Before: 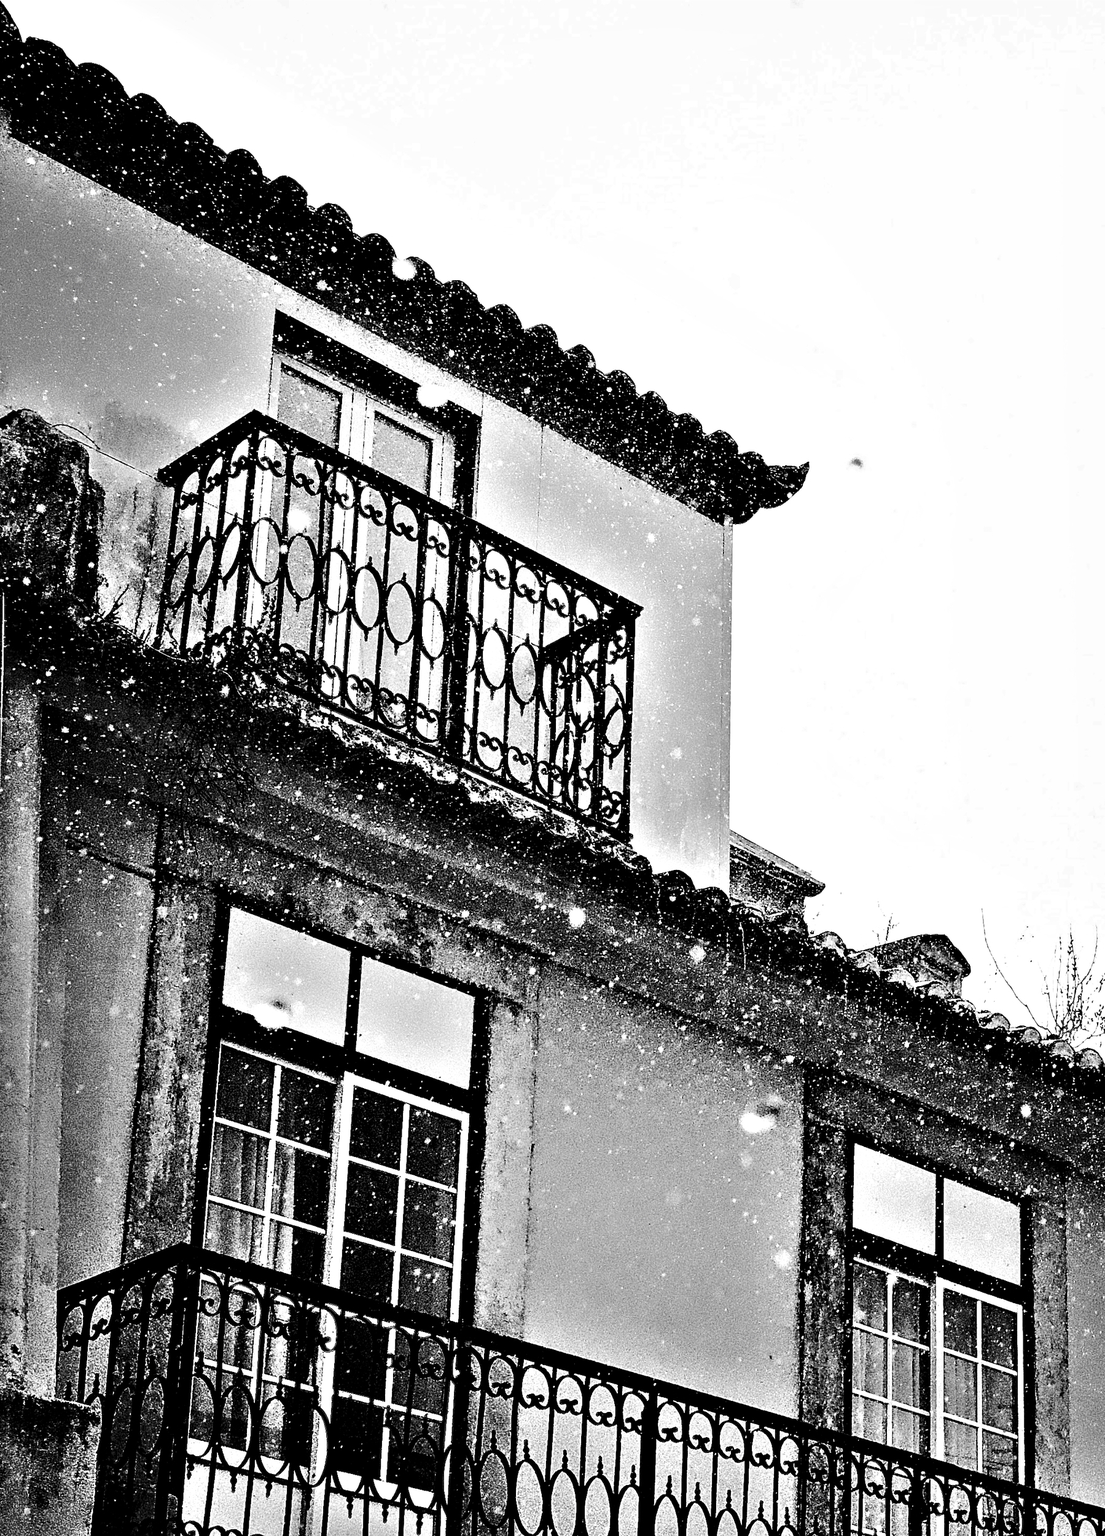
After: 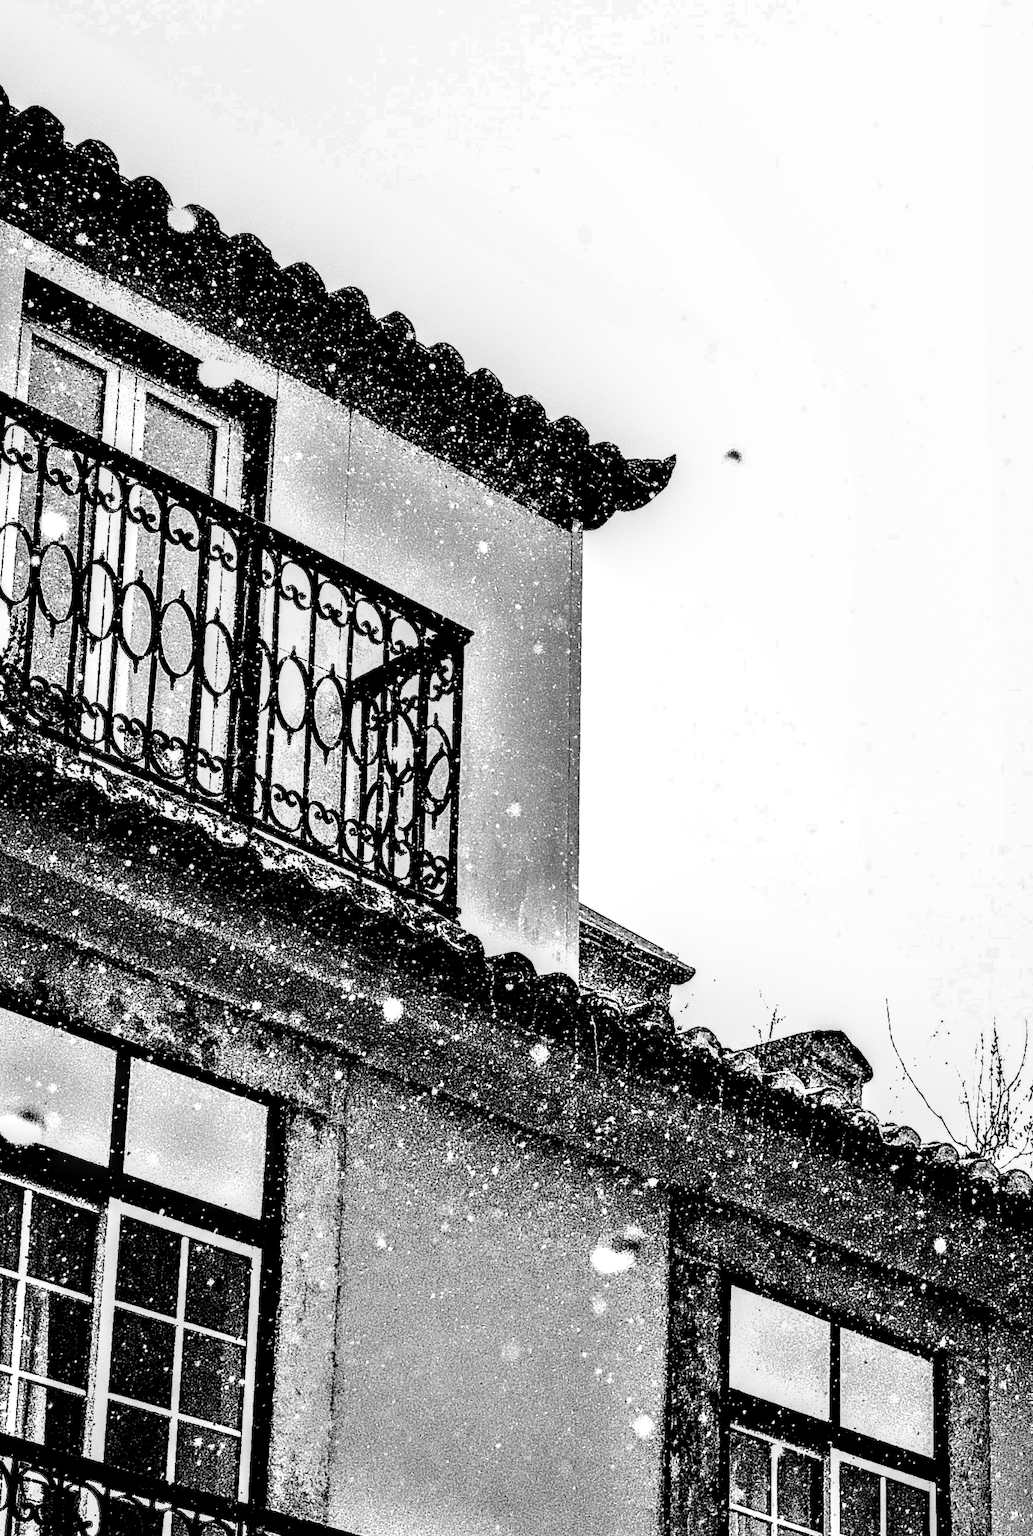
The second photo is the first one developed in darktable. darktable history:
velvia: on, module defaults
grain: coarseness 0.09 ISO, strength 40%
crop: left 23.095%, top 5.827%, bottom 11.854%
local contrast: highlights 20%, detail 197%
